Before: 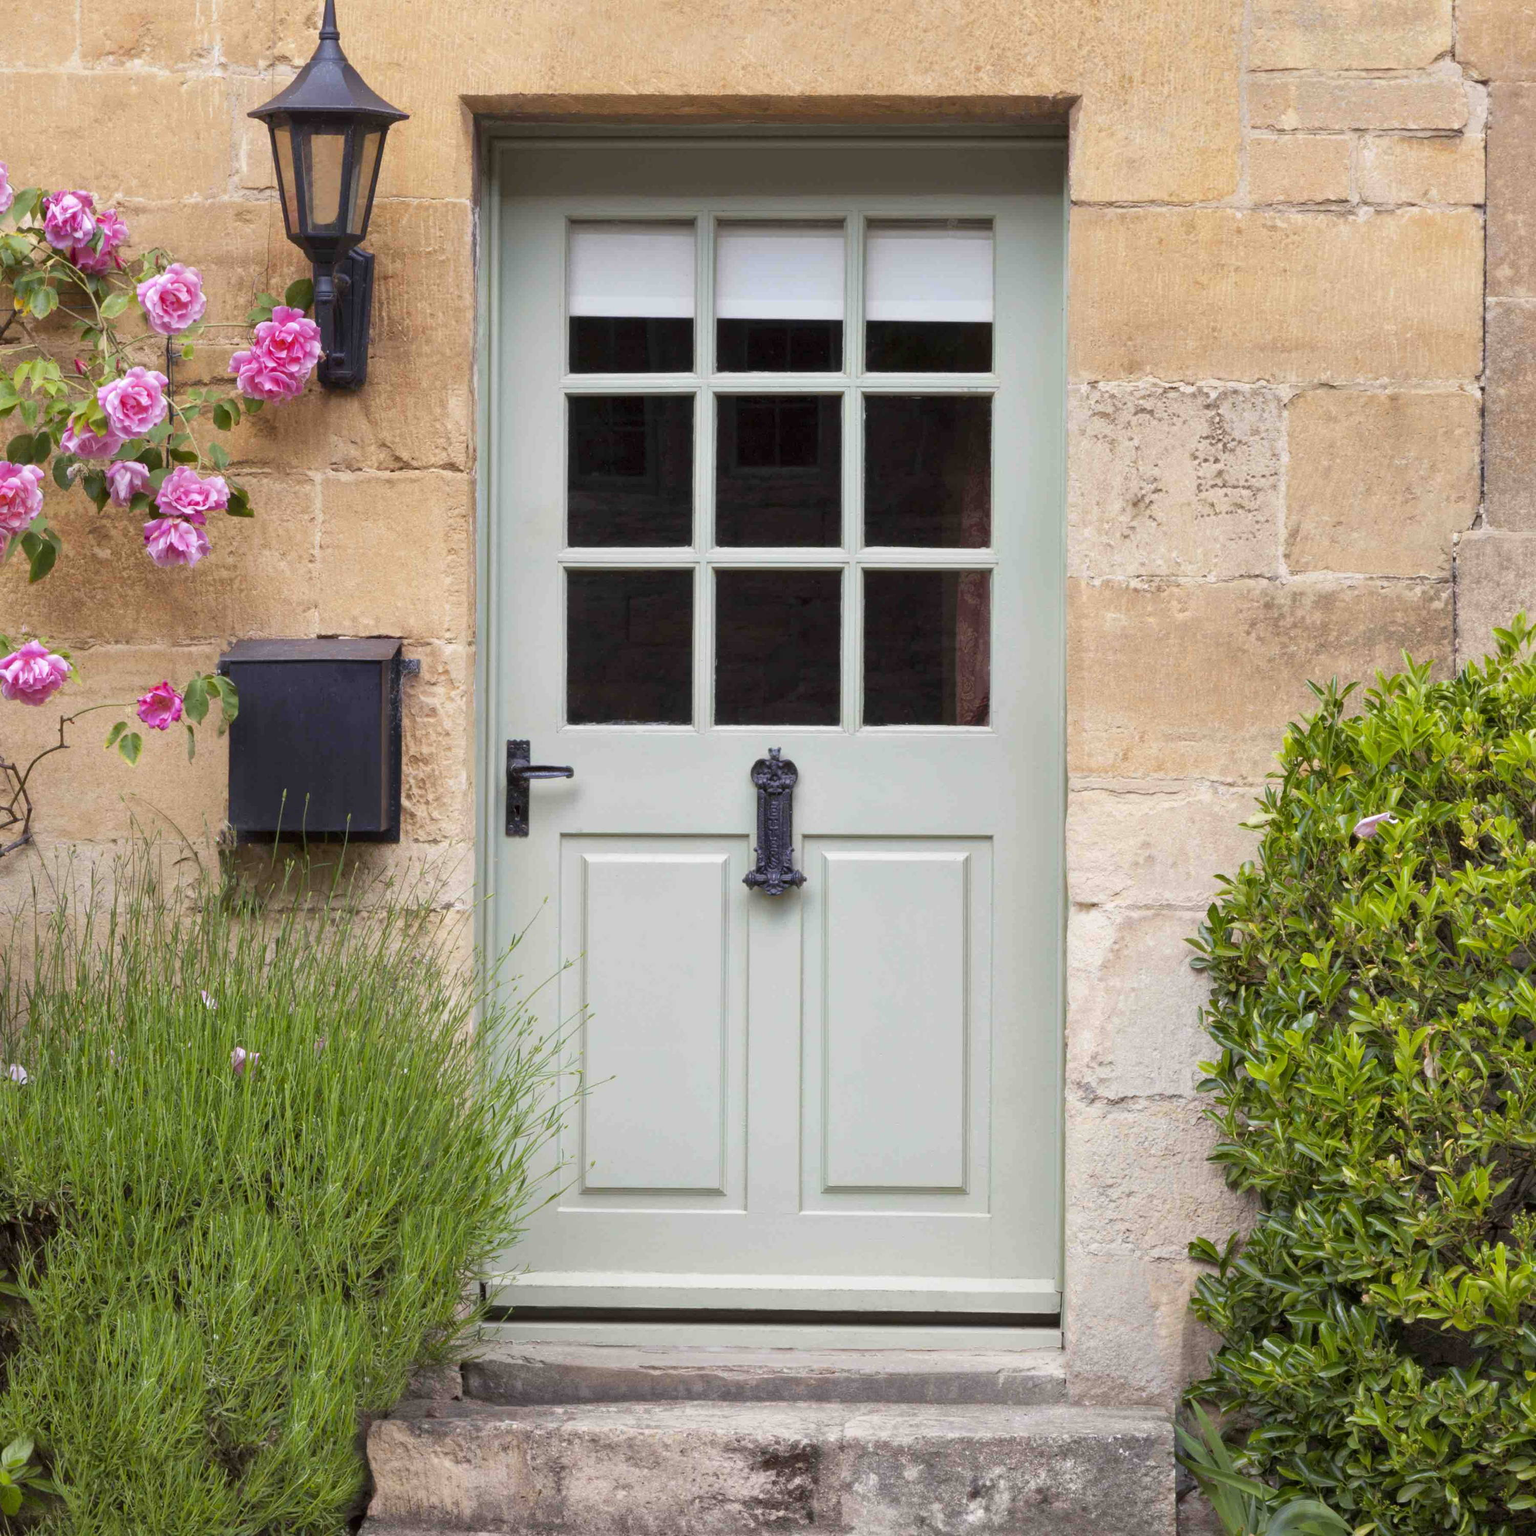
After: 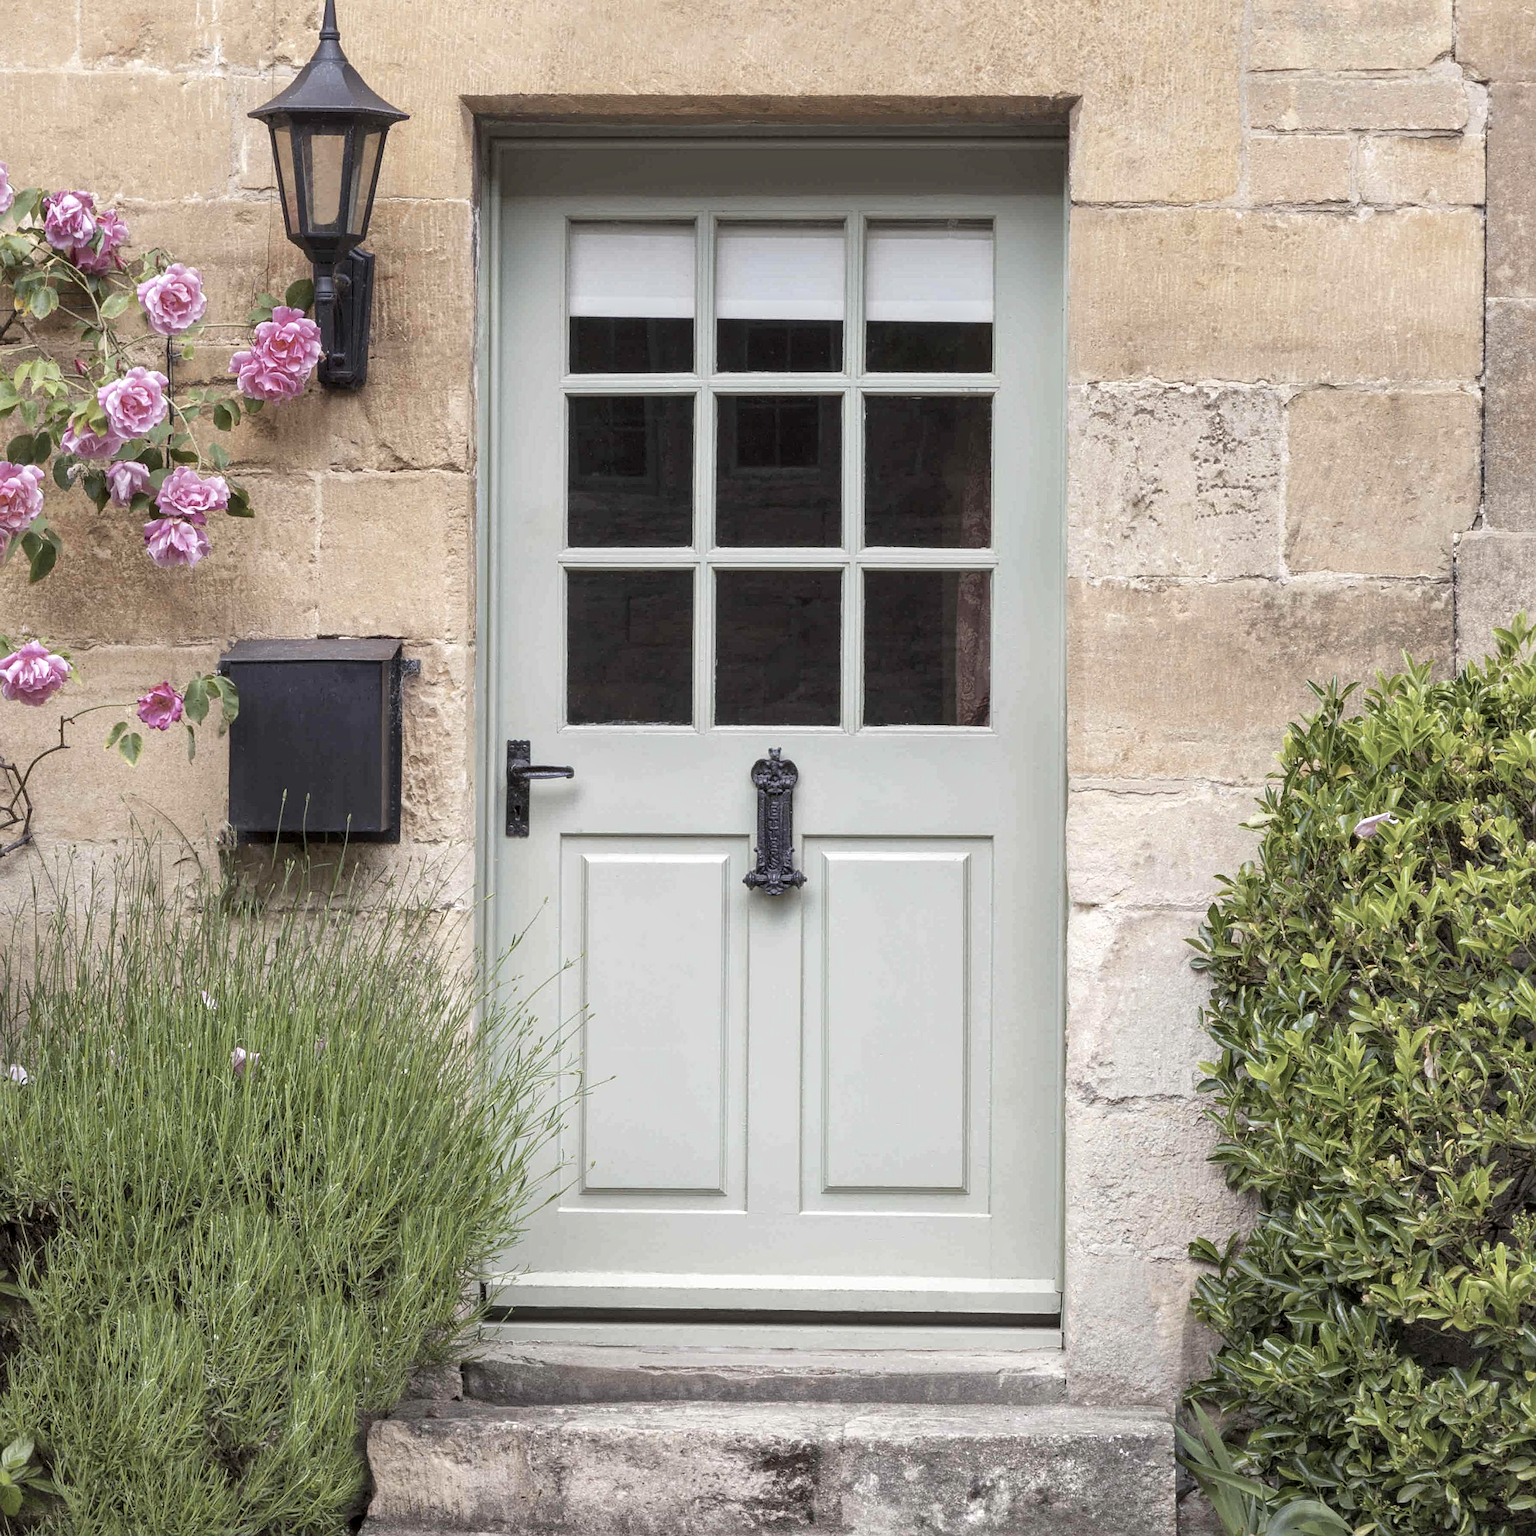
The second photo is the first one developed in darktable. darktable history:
local contrast: on, module defaults
sharpen: on, module defaults
exposure: exposure 0.226 EV, compensate highlight preservation false
contrast brightness saturation: contrast -0.041, saturation -0.414
